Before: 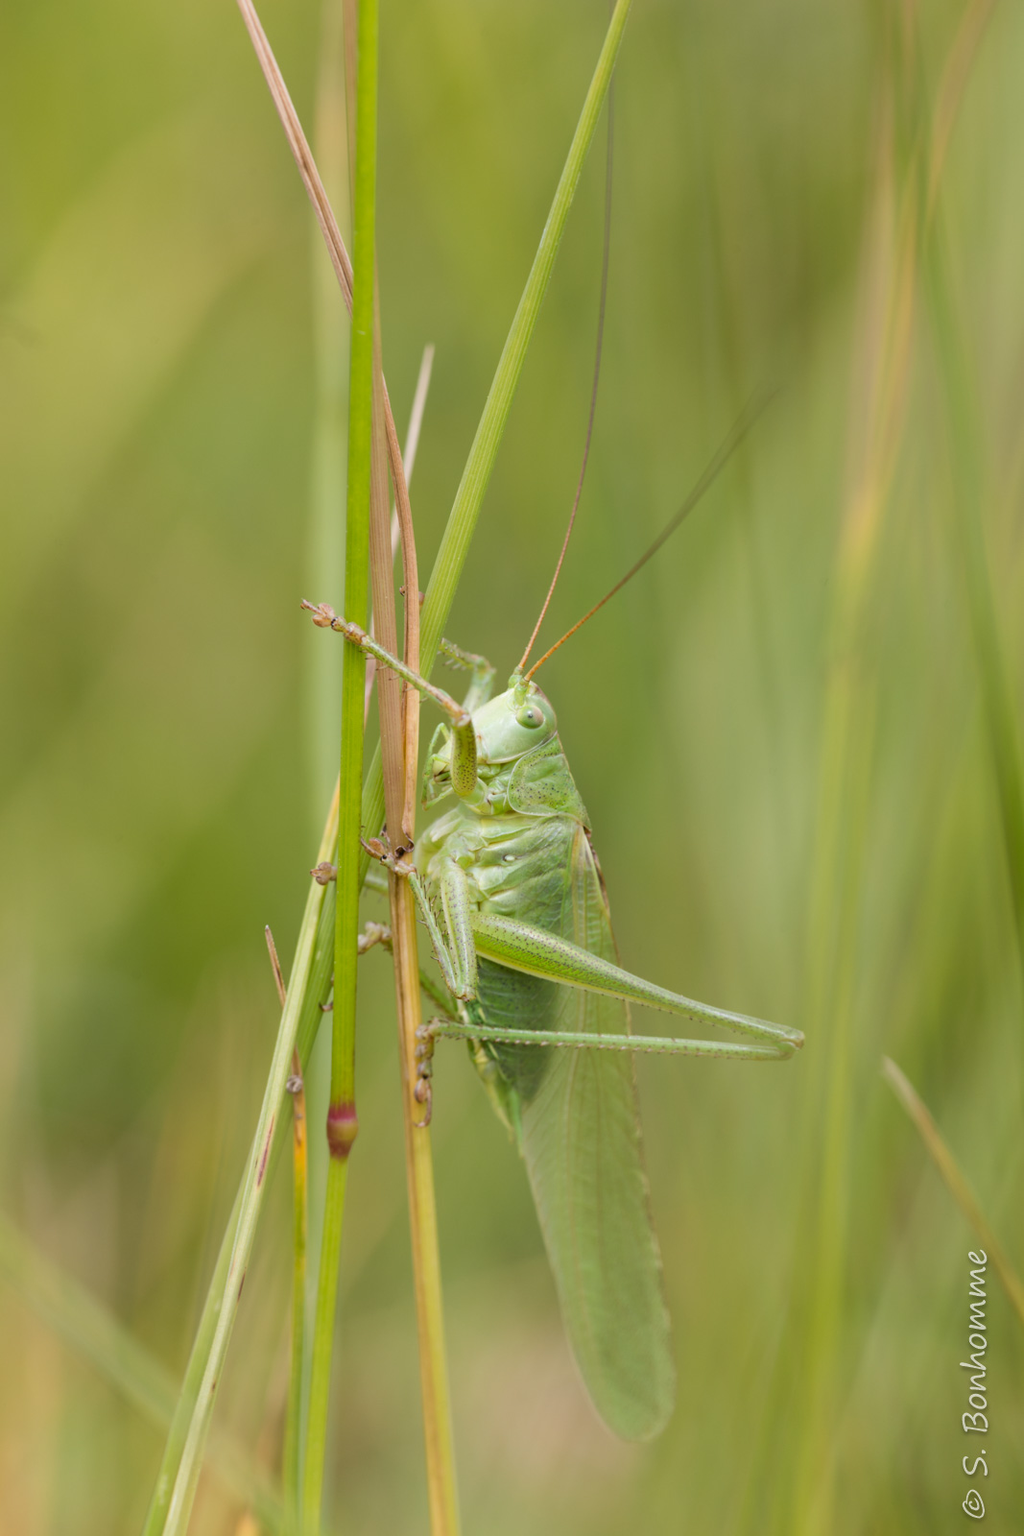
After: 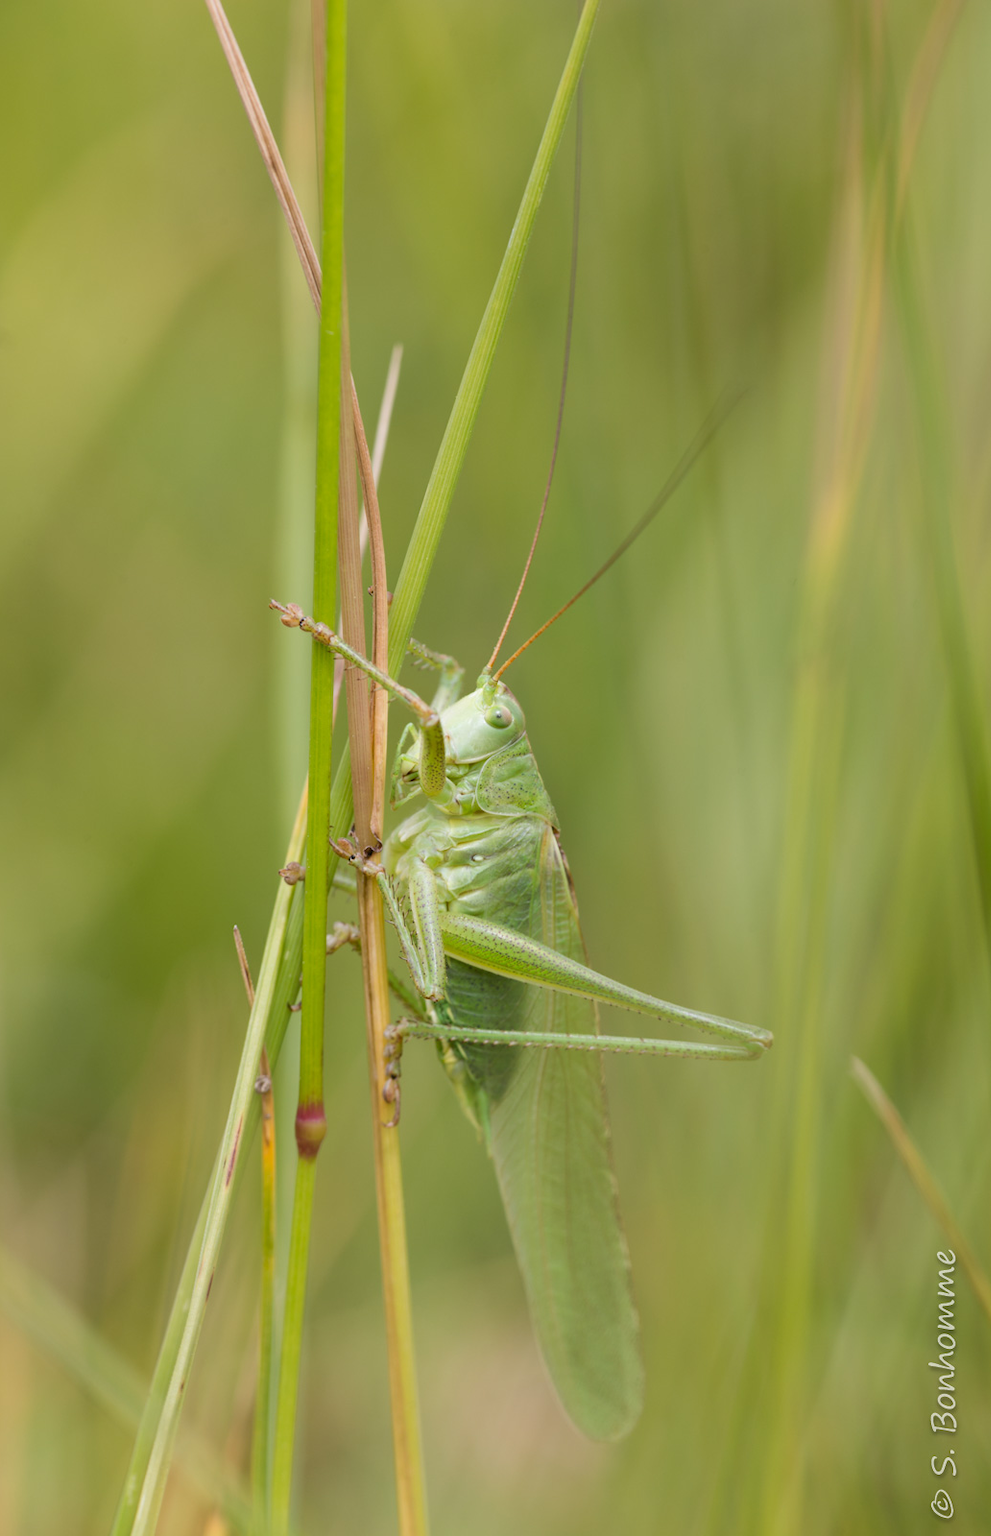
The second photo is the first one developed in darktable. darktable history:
crop and rotate: left 3.168%
